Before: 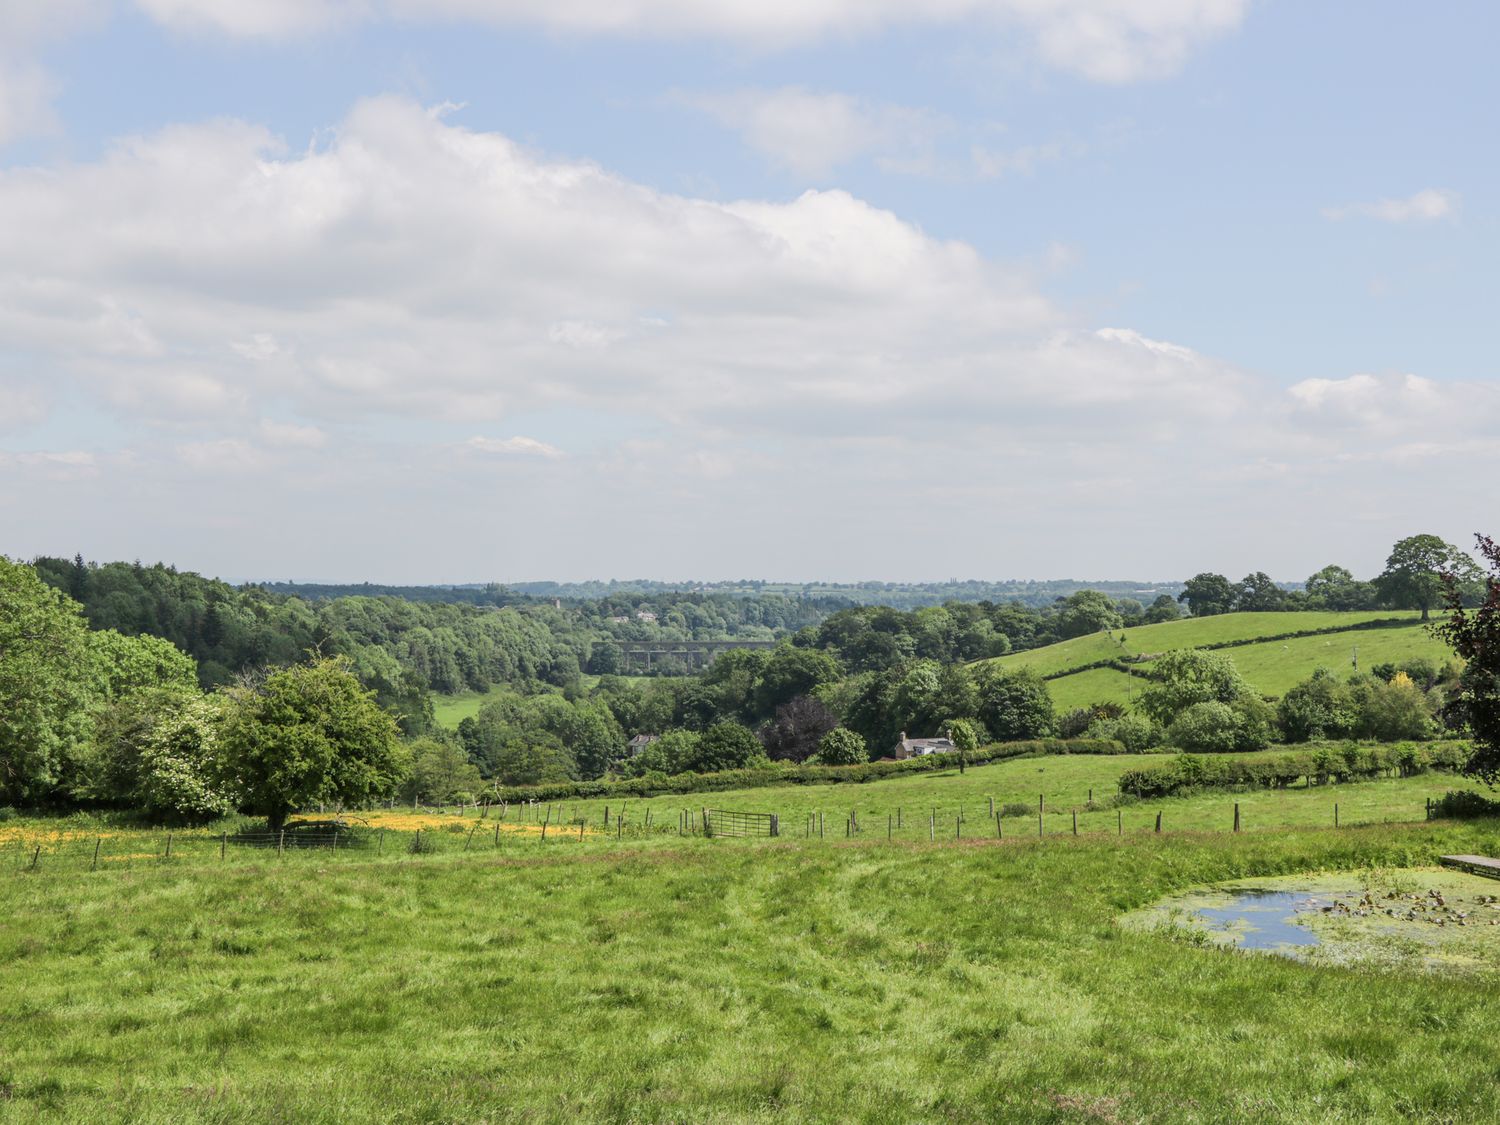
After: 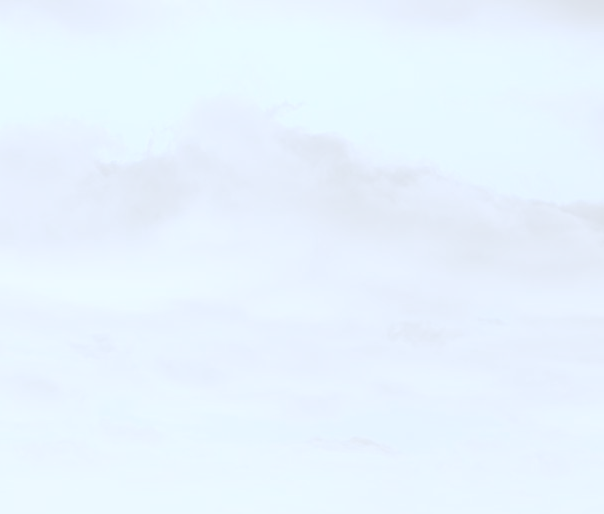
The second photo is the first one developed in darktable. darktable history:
exposure: black level correction 0, exposure 1.199 EV, compensate highlight preservation false
color calibration: illuminant custom, x 0.389, y 0.387, temperature 3831.05 K
shadows and highlights: soften with gaussian
crop and rotate: left 10.826%, top 0.057%, right 48.883%, bottom 54.174%
